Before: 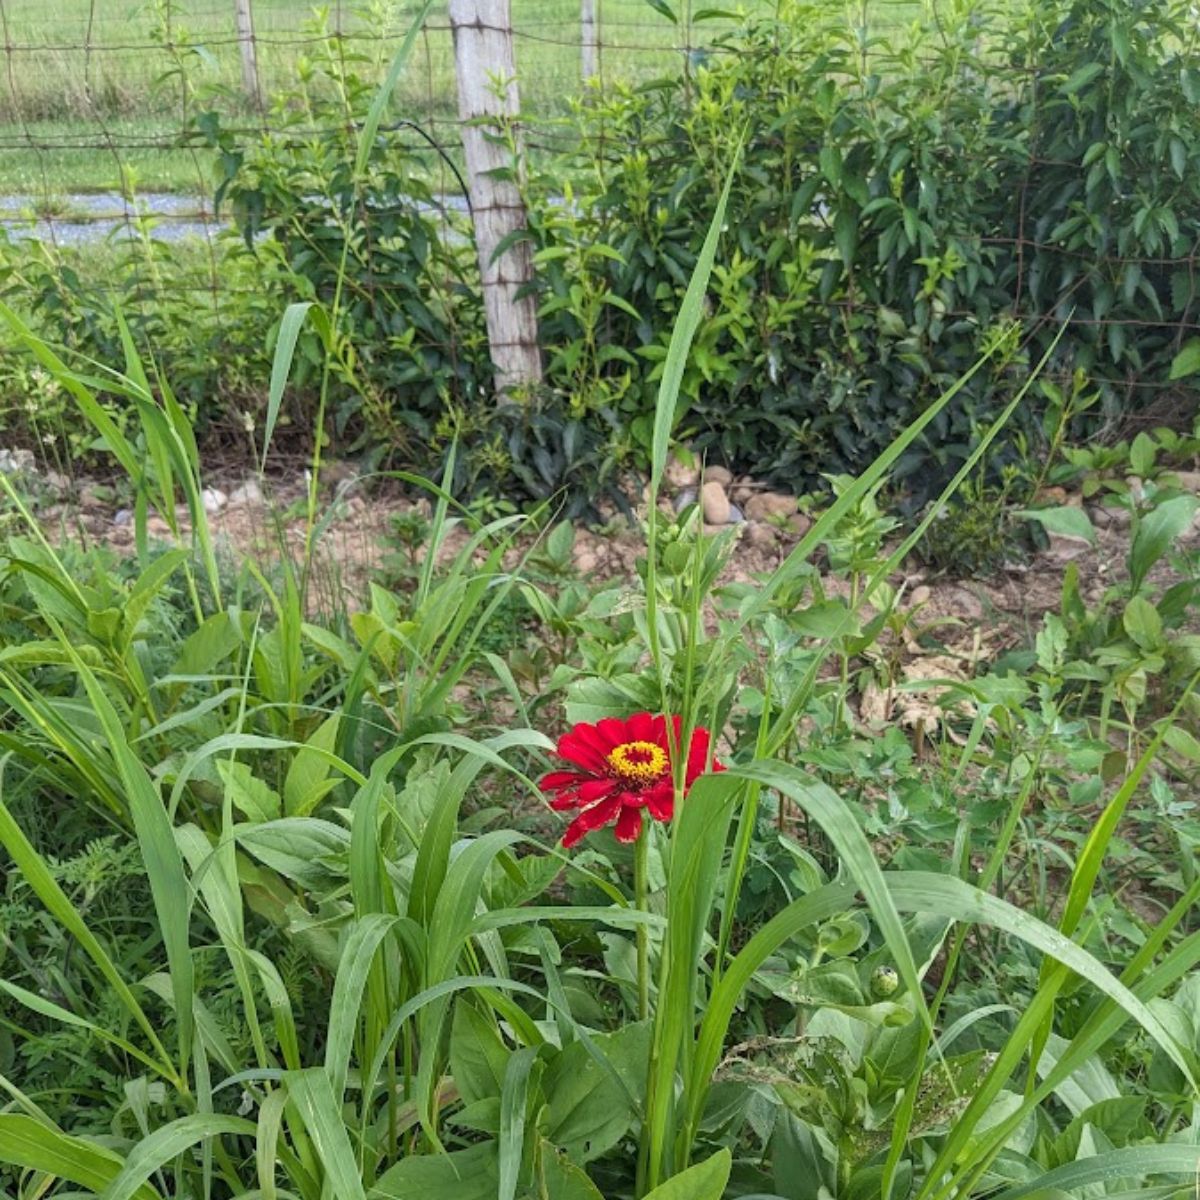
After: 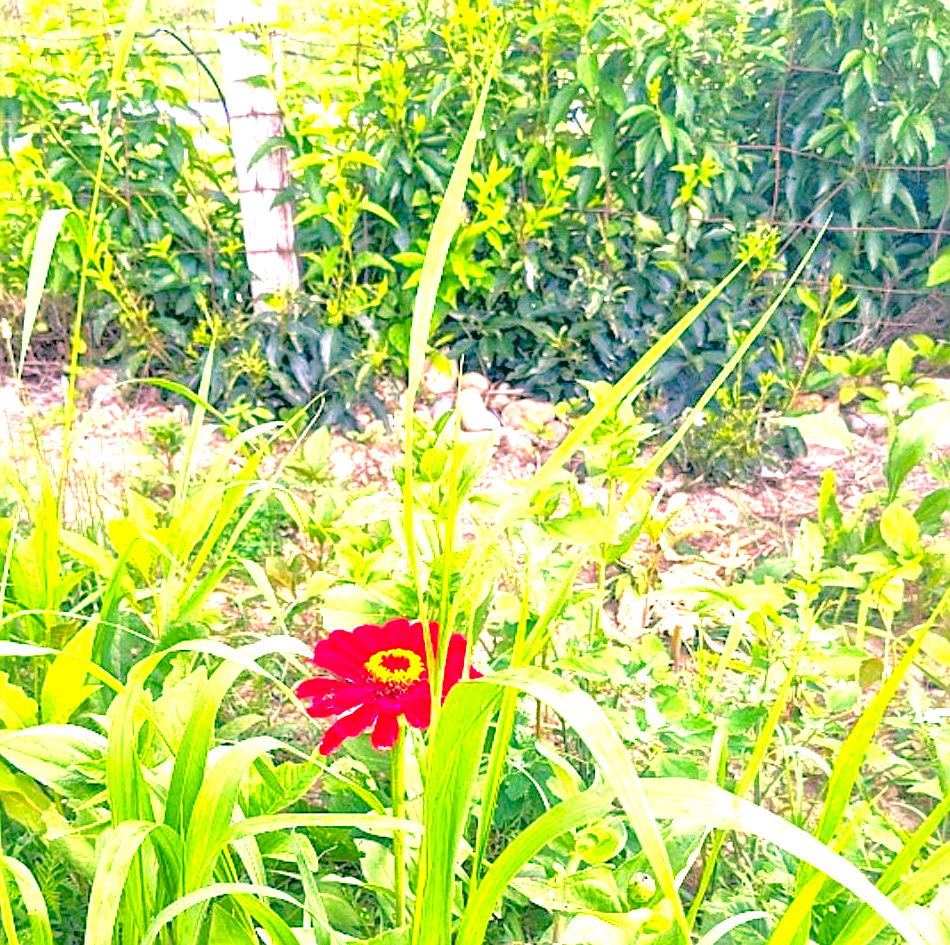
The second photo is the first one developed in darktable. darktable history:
sharpen: on, module defaults
tone equalizer: edges refinement/feathering 500, mask exposure compensation -1.57 EV, preserve details no
exposure: black level correction 0.005, exposure 2.082 EV, compensate highlight preservation false
crop and rotate: left 20.314%, top 7.79%, right 0.443%, bottom 13.407%
color correction: highlights a* 16.57, highlights b* 0.332, shadows a* -15.48, shadows b* -13.83, saturation 1.49
tone curve: curves: ch0 [(0, 0) (0.004, 0.008) (0.077, 0.156) (0.169, 0.29) (0.774, 0.774) (1, 1)], color space Lab, independent channels, preserve colors none
